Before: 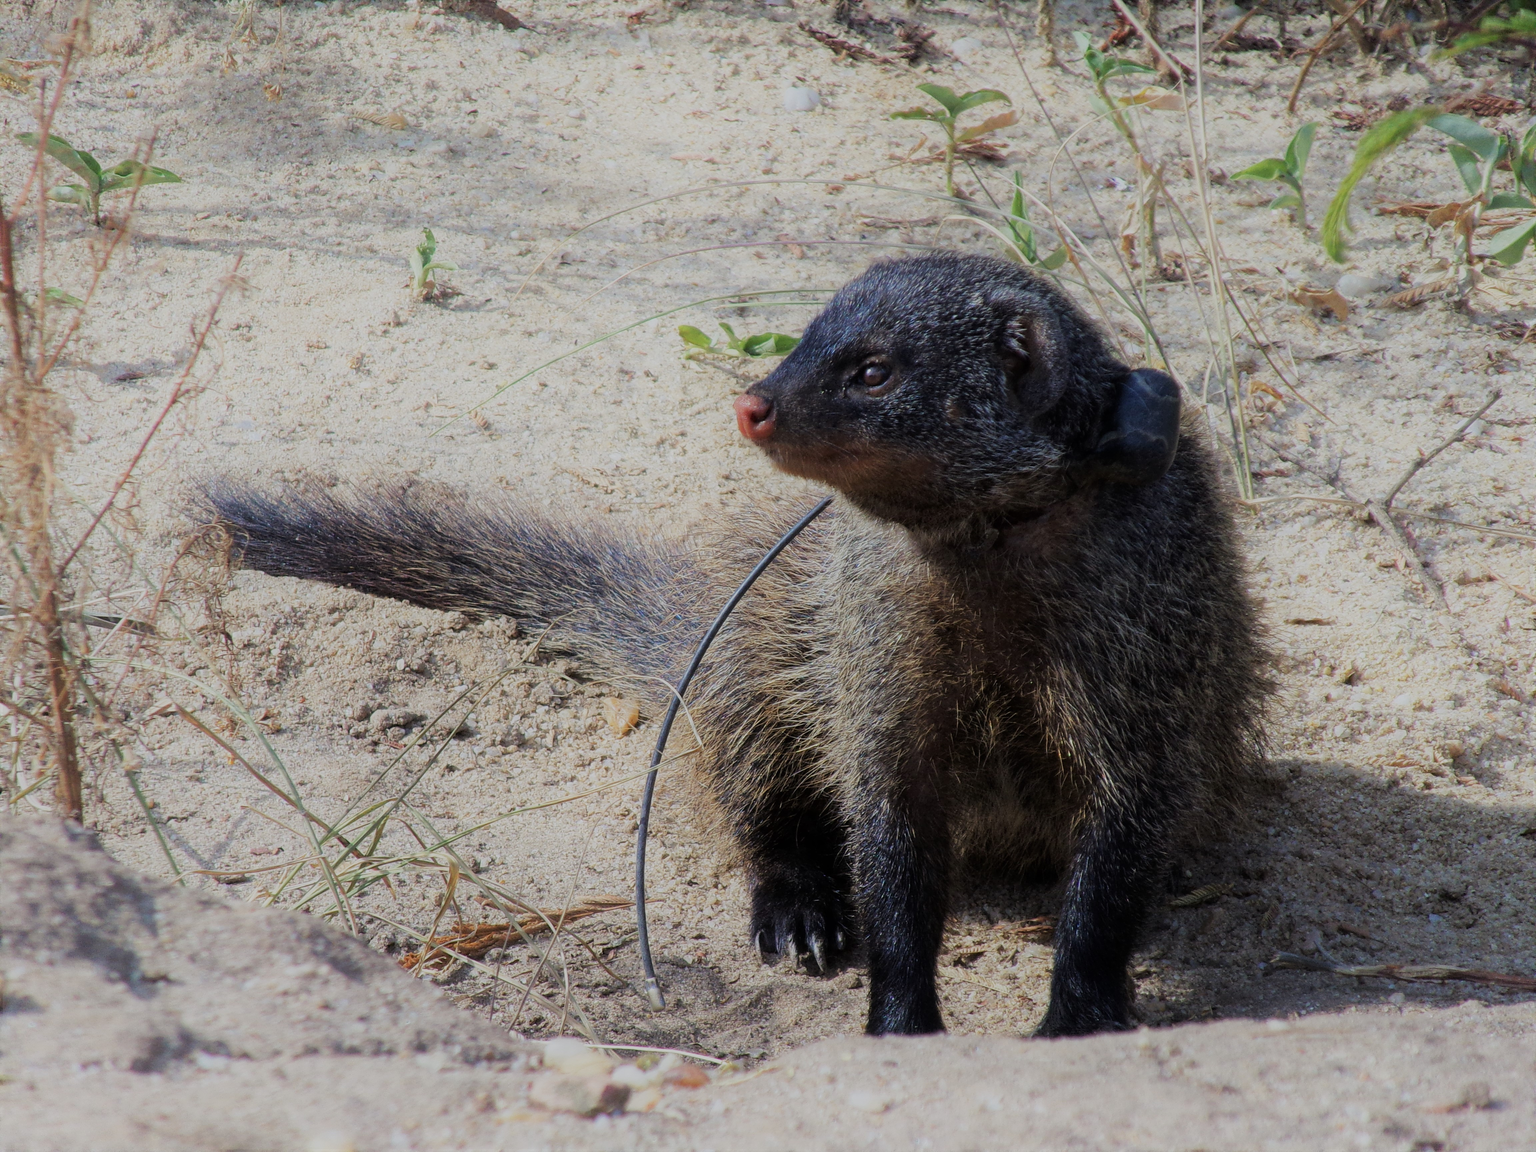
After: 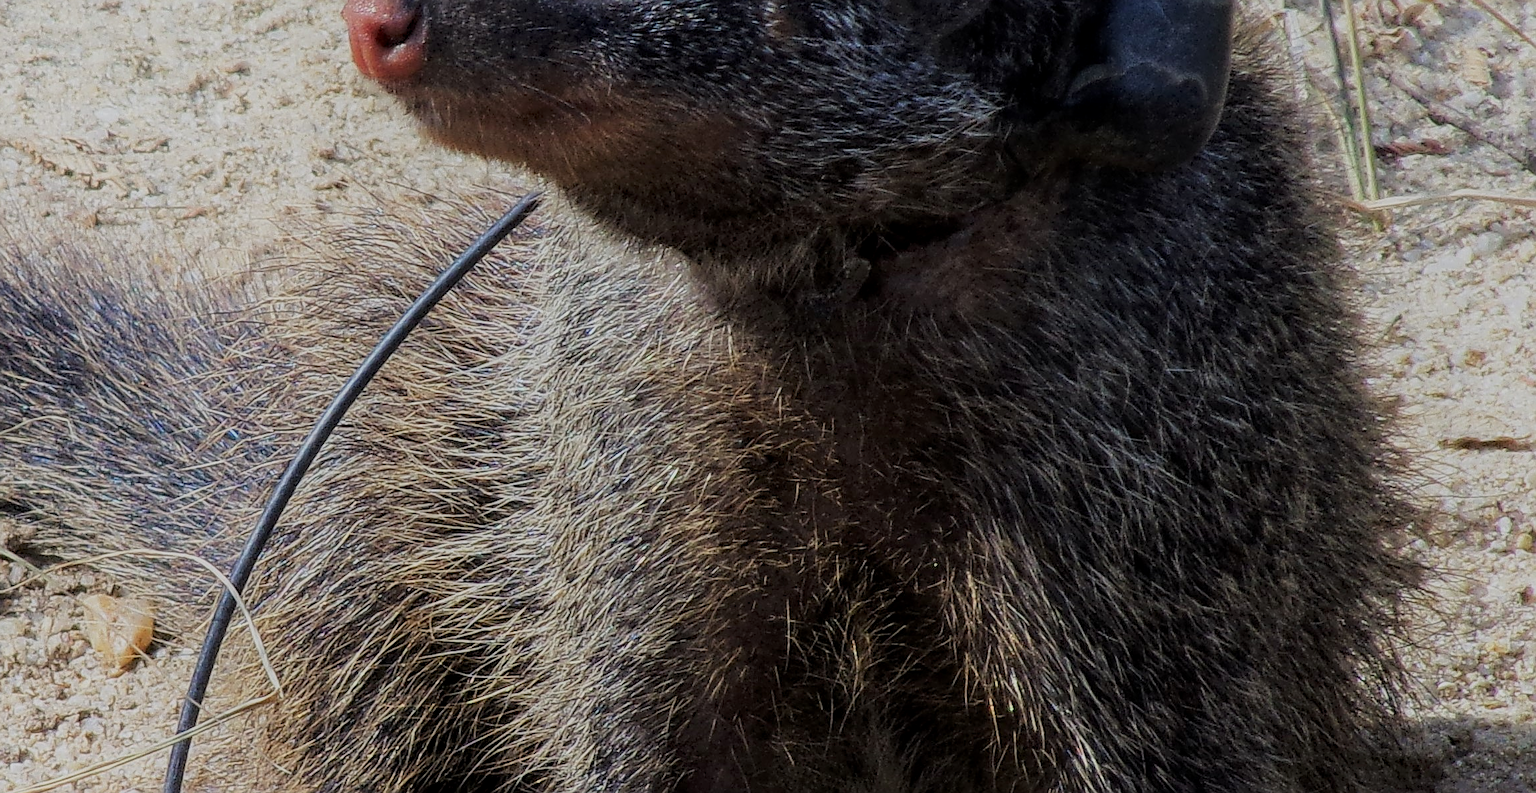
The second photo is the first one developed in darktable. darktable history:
local contrast: on, module defaults
crop: left 36.579%, top 34.661%, right 13.183%, bottom 30.718%
sharpen: on, module defaults
